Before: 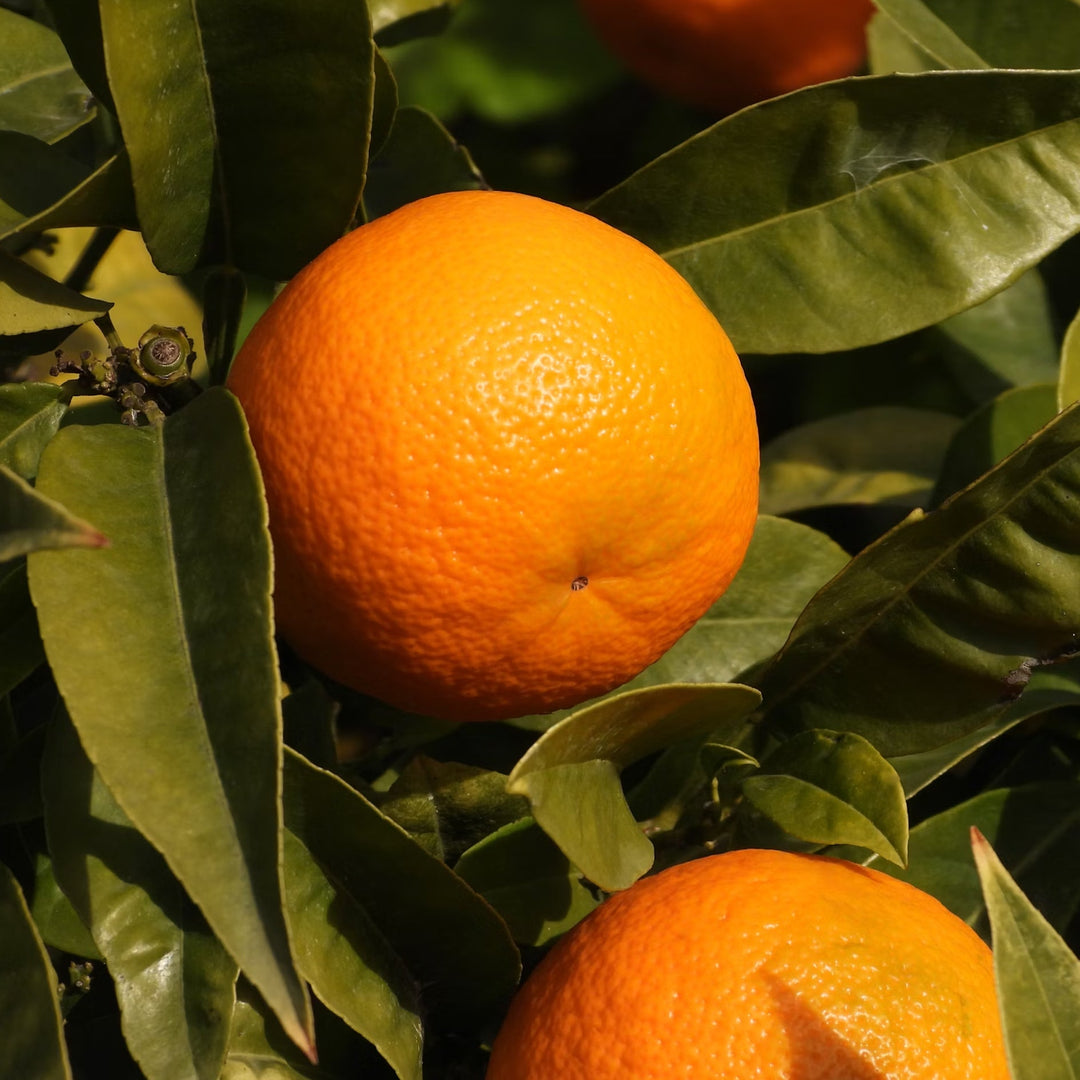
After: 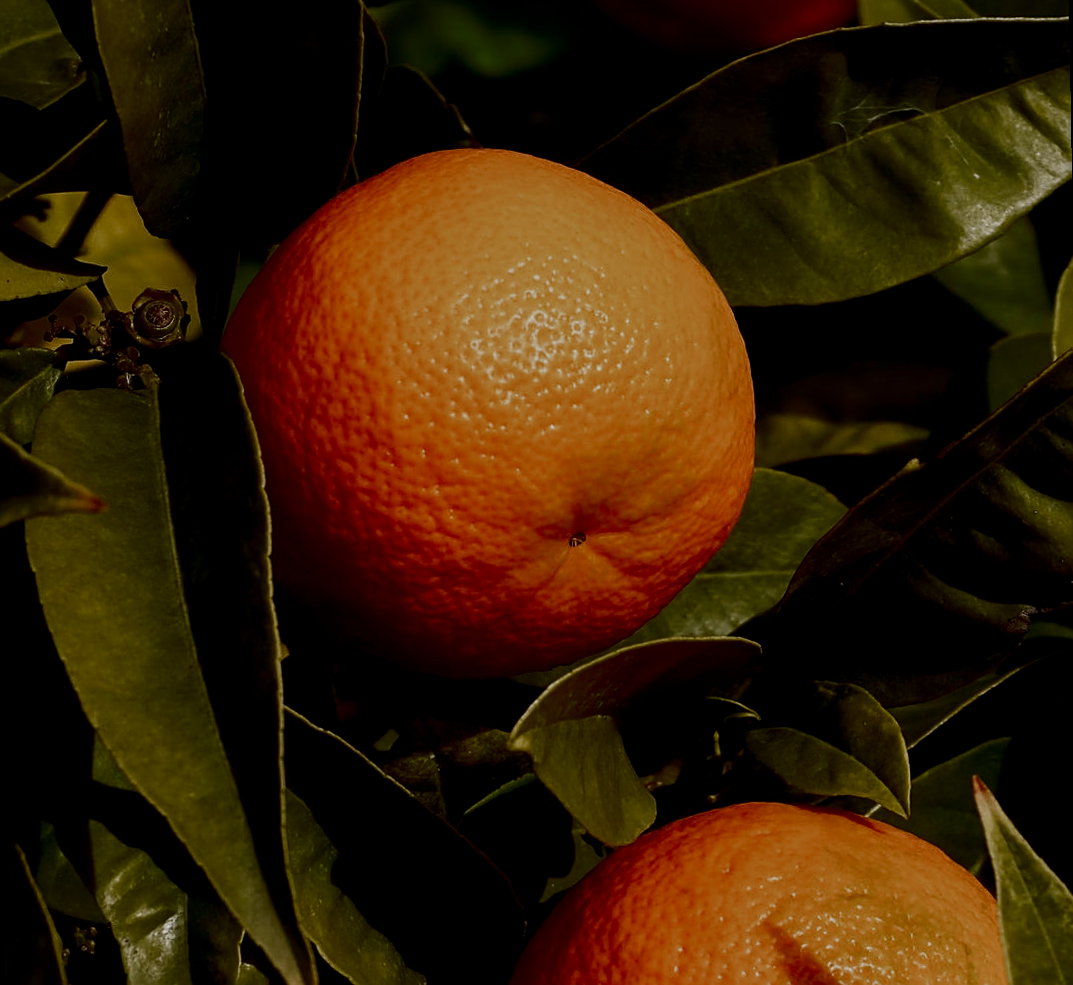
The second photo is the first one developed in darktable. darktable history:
crop and rotate: top 2.479%, bottom 3.018%
sharpen: on, module defaults
white balance: emerald 1
filmic rgb: middle gray luminance 18.42%, black relative exposure -11.25 EV, white relative exposure 3.75 EV, threshold 6 EV, target black luminance 0%, hardness 5.87, latitude 57.4%, contrast 0.963, shadows ↔ highlights balance 49.98%, add noise in highlights 0, preserve chrominance luminance Y, color science v3 (2019), use custom middle-gray values true, iterations of high-quality reconstruction 0, contrast in highlights soft, enable highlight reconstruction true
contrast brightness saturation: contrast 0.09, brightness -0.59, saturation 0.17
rotate and perspective: rotation -1°, crop left 0.011, crop right 0.989, crop top 0.025, crop bottom 0.975
local contrast: on, module defaults
color correction: saturation 0.8
